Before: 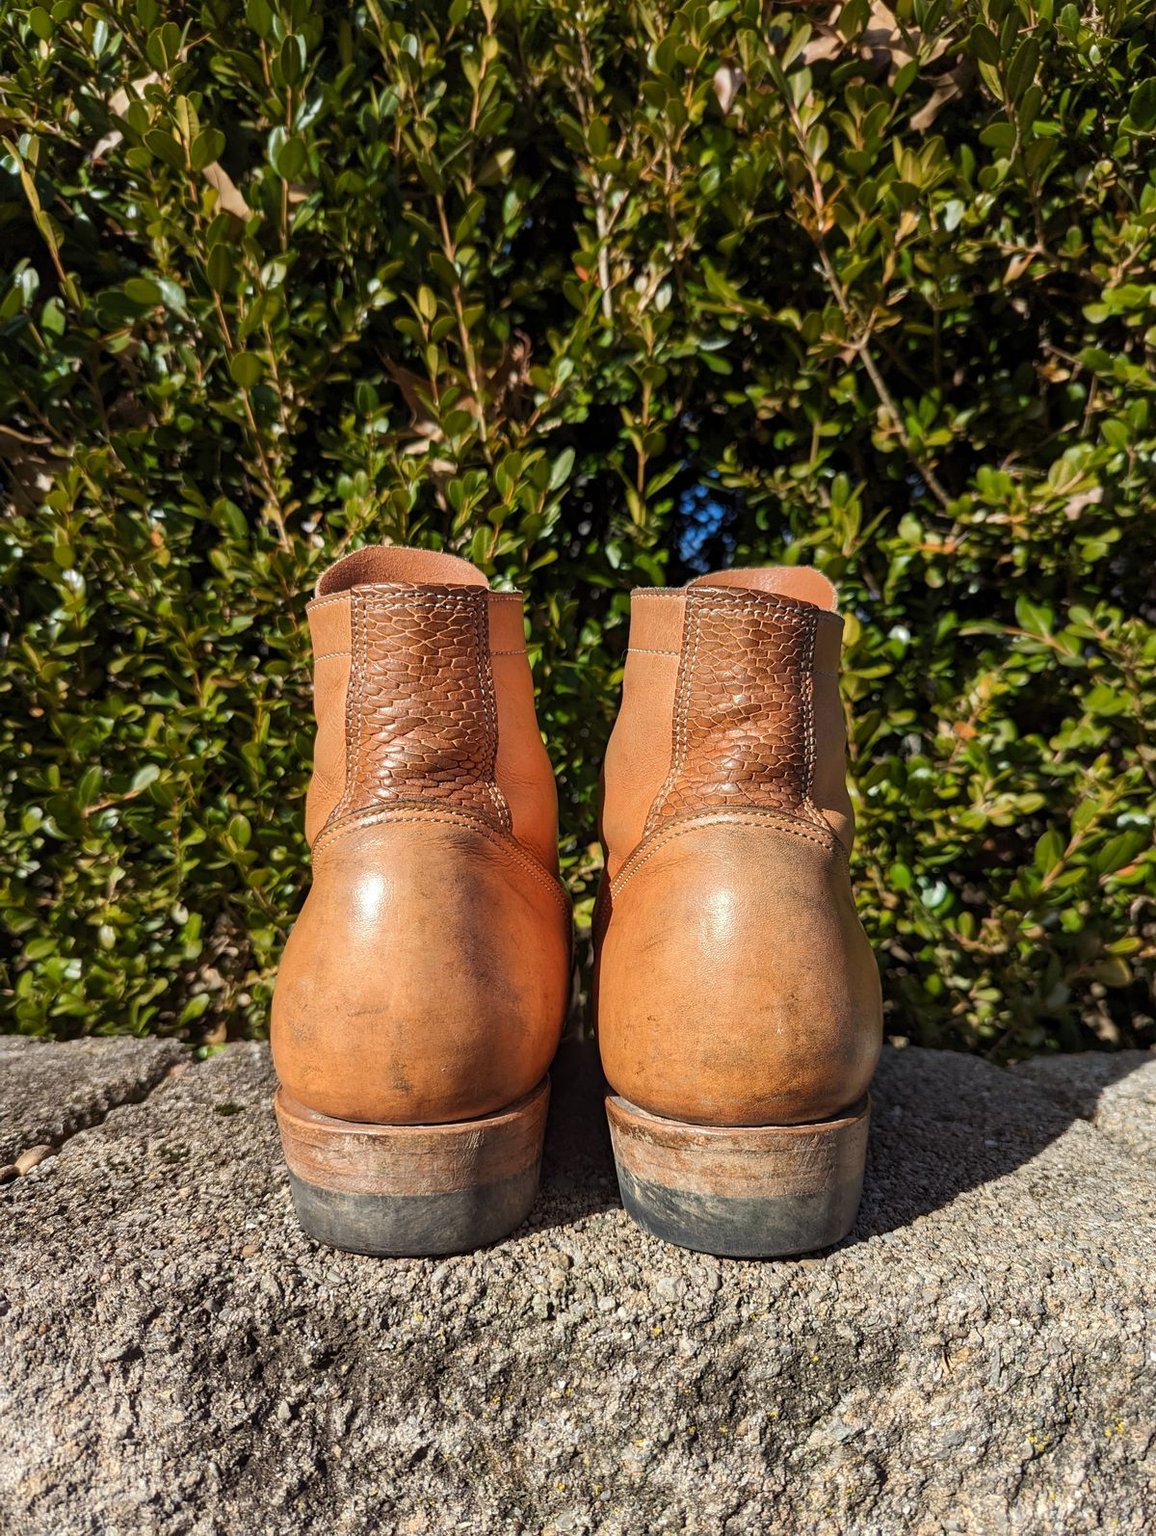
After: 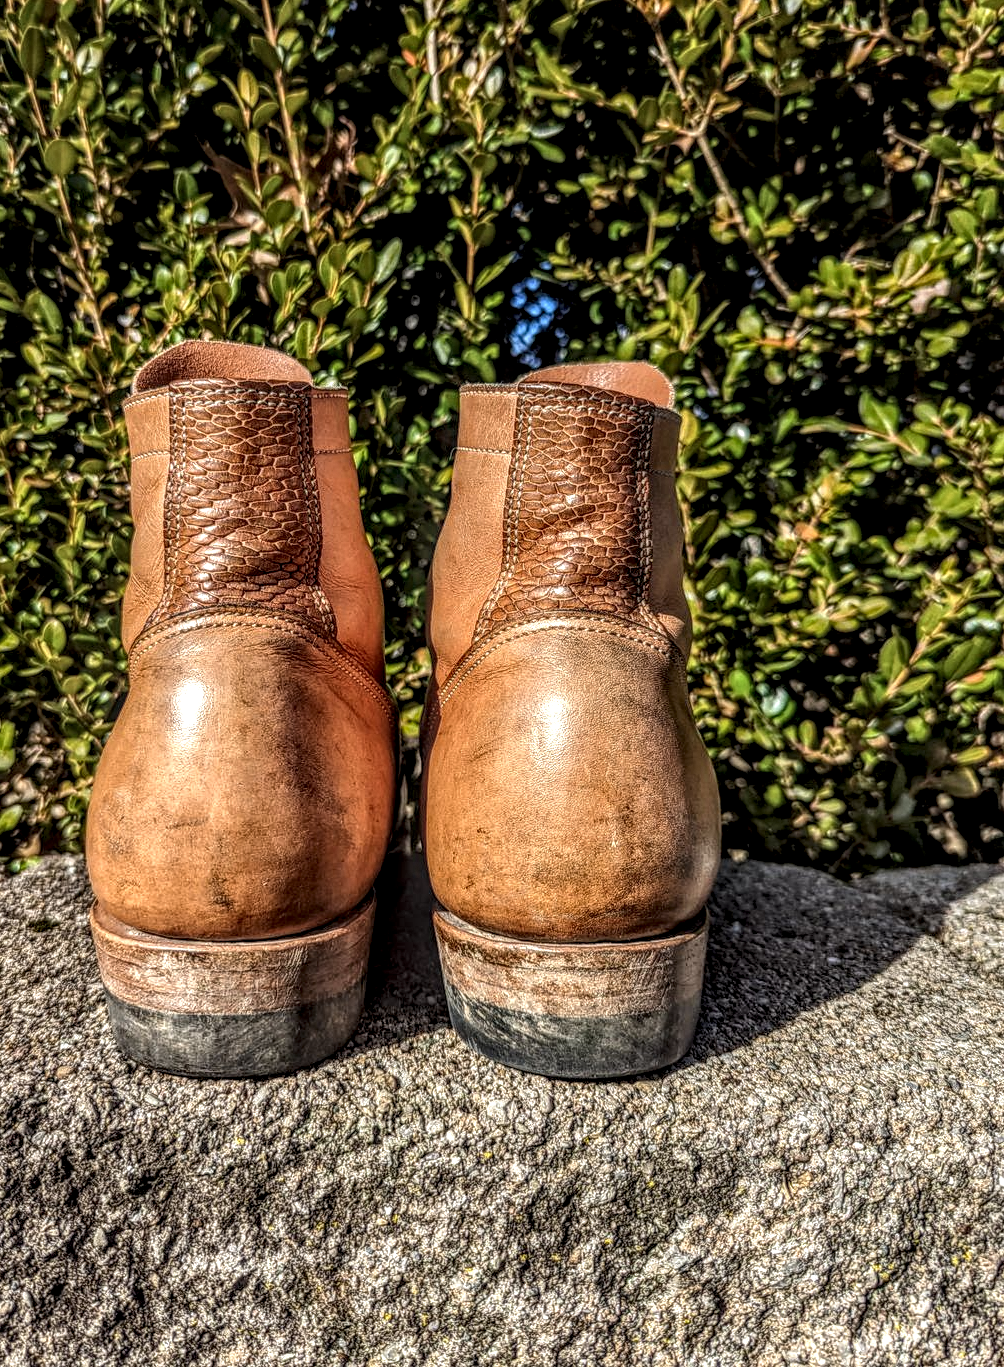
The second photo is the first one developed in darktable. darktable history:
local contrast: highlights 5%, shadows 0%, detail 299%, midtone range 0.3
crop: left 16.26%, top 14.19%
color zones: curves: ch0 [(0.068, 0.464) (0.25, 0.5) (0.48, 0.508) (0.75, 0.536) (0.886, 0.476) (0.967, 0.456)]; ch1 [(0.066, 0.456) (0.25, 0.5) (0.616, 0.508) (0.746, 0.56) (0.934, 0.444)]
